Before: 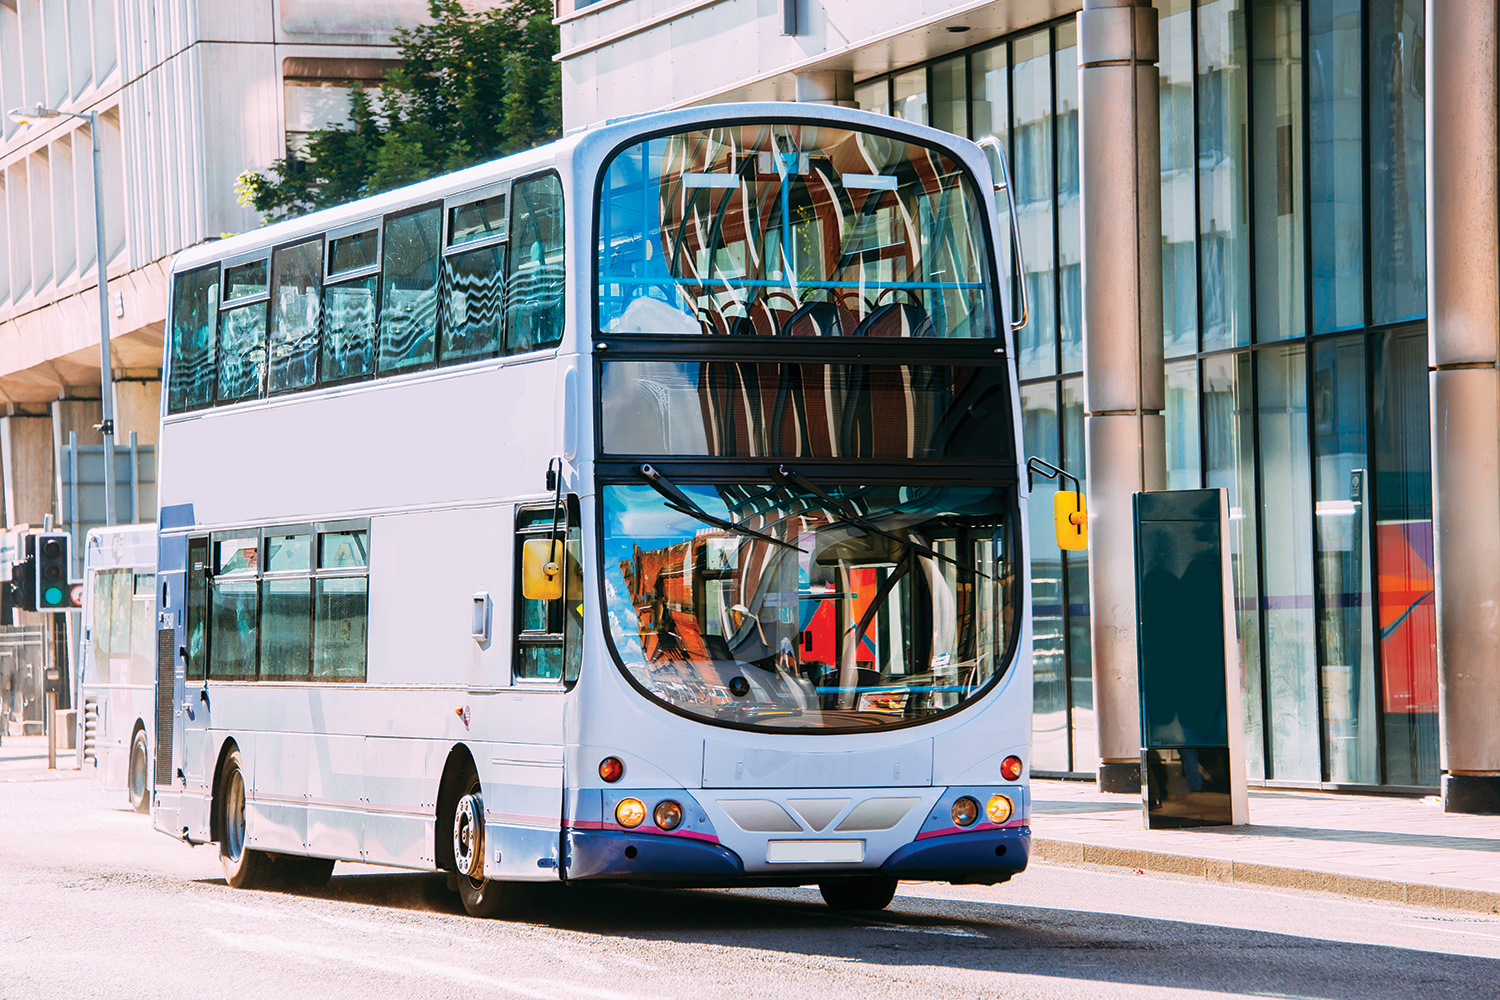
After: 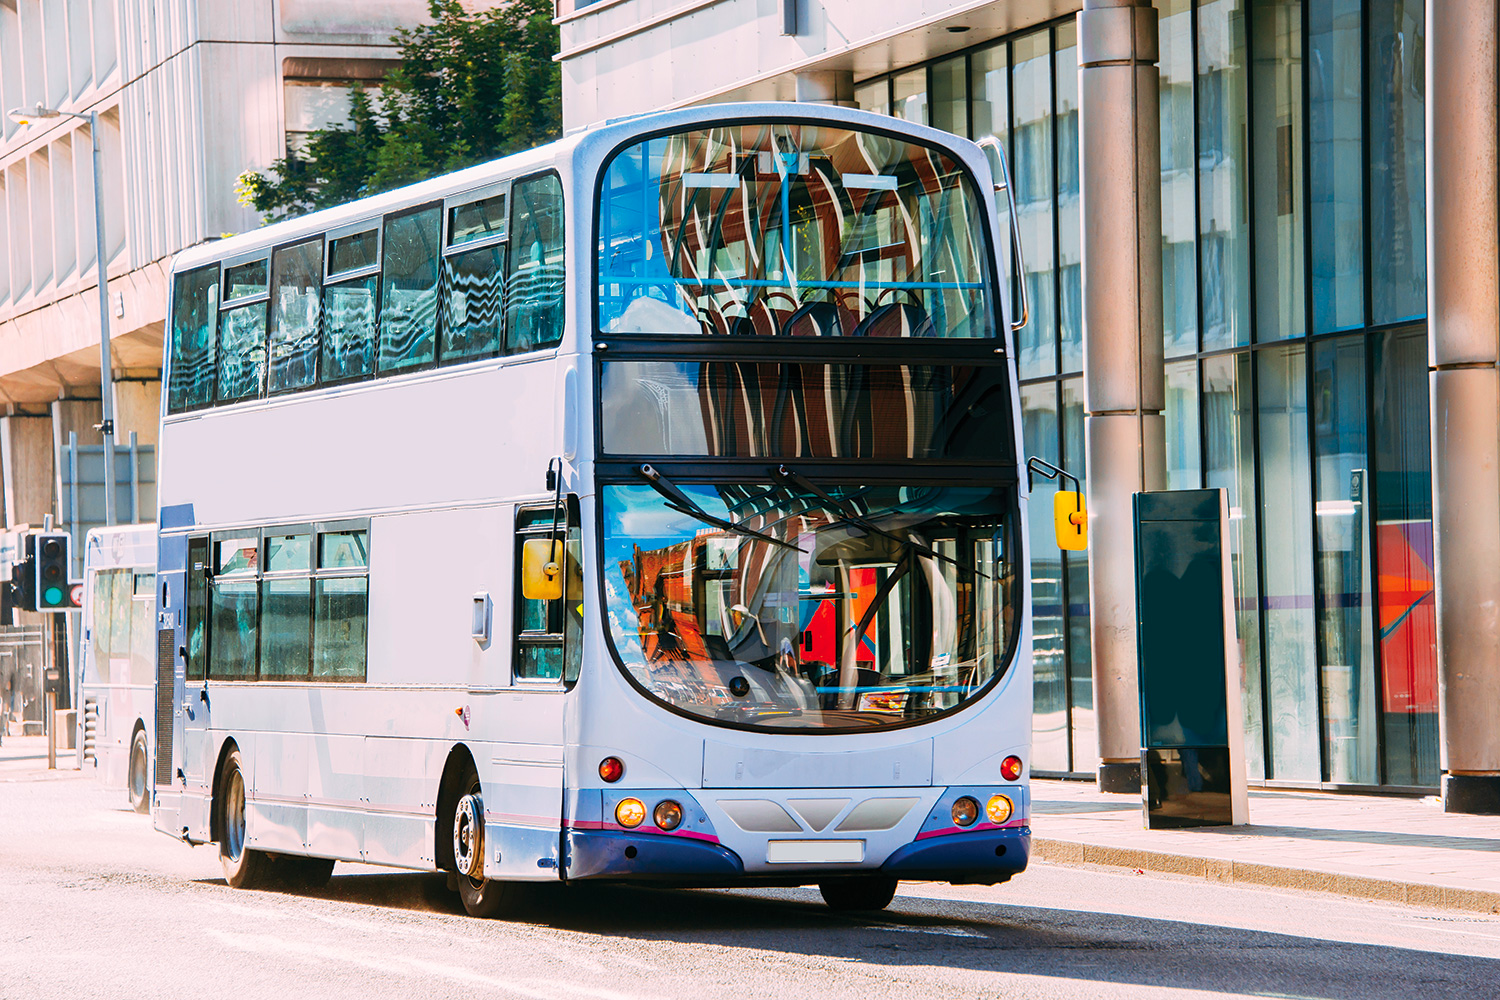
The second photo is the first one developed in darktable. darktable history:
color correction: highlights a* 0.752, highlights b* 2.77, saturation 1.1
